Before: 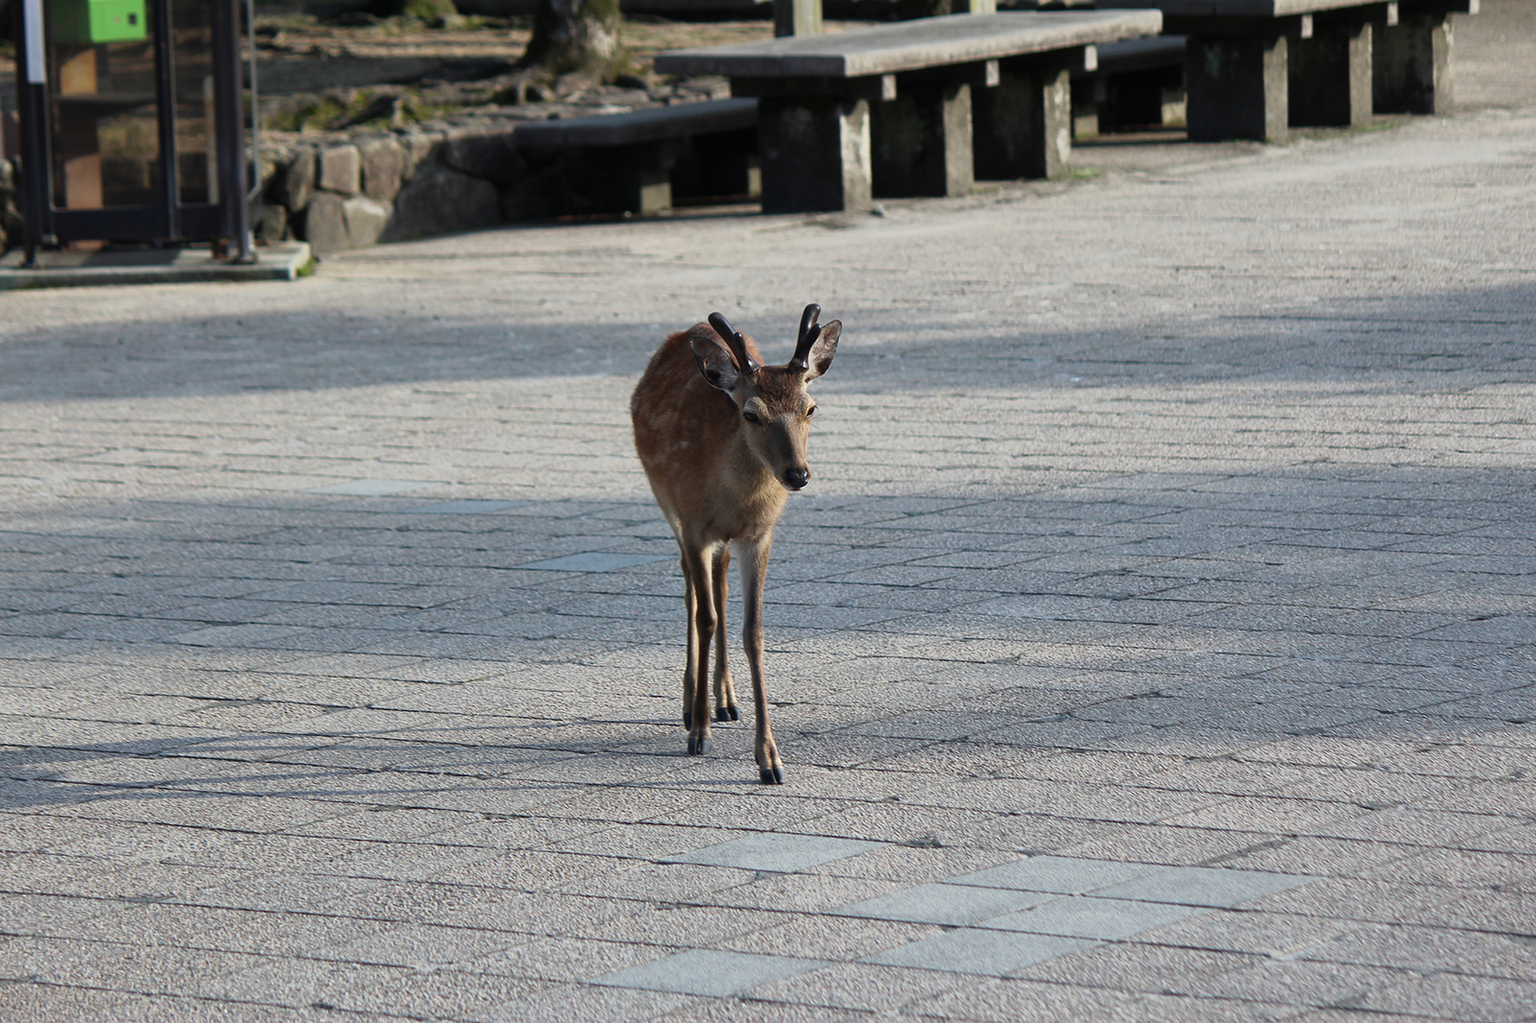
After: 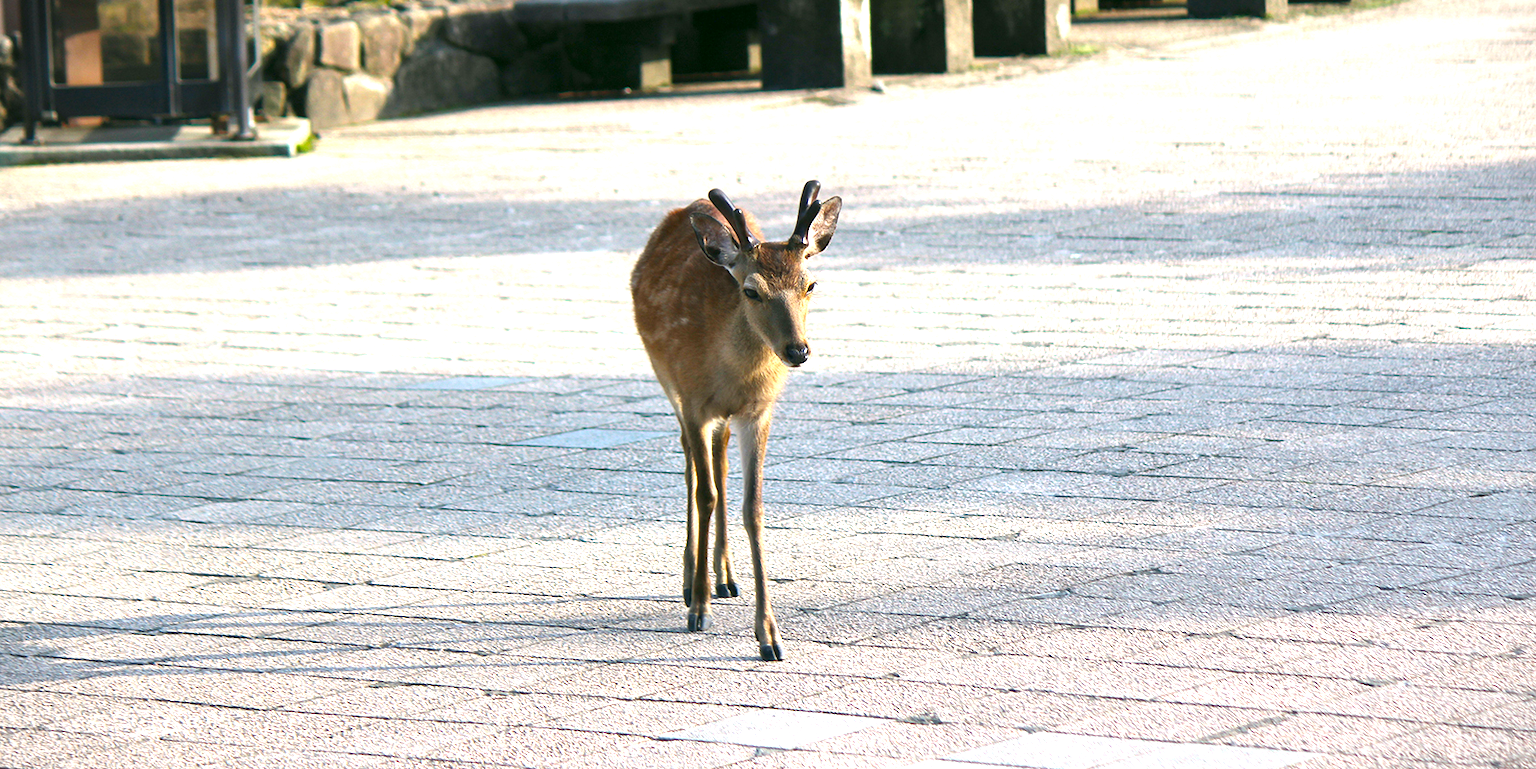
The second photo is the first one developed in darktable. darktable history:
color correction: highlights a* 4.48, highlights b* 4.94, shadows a* -8.03, shadows b* 4.87
exposure: black level correction 0, exposure 1.387 EV, compensate exposure bias true, compensate highlight preservation false
crop and rotate: top 12.194%, bottom 12.483%
color balance rgb: perceptual saturation grading › global saturation 25.668%, global vibrance 20%
vignetting: fall-off start 99.94%, width/height ratio 1.308
